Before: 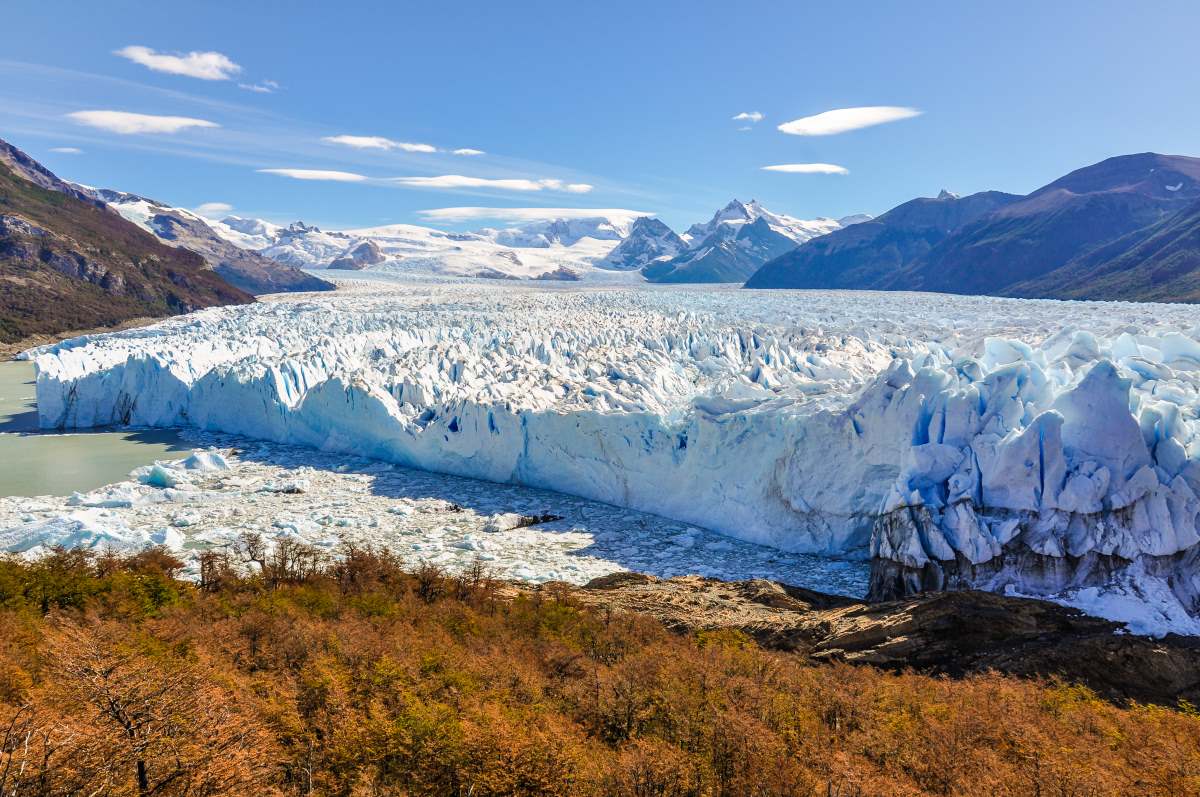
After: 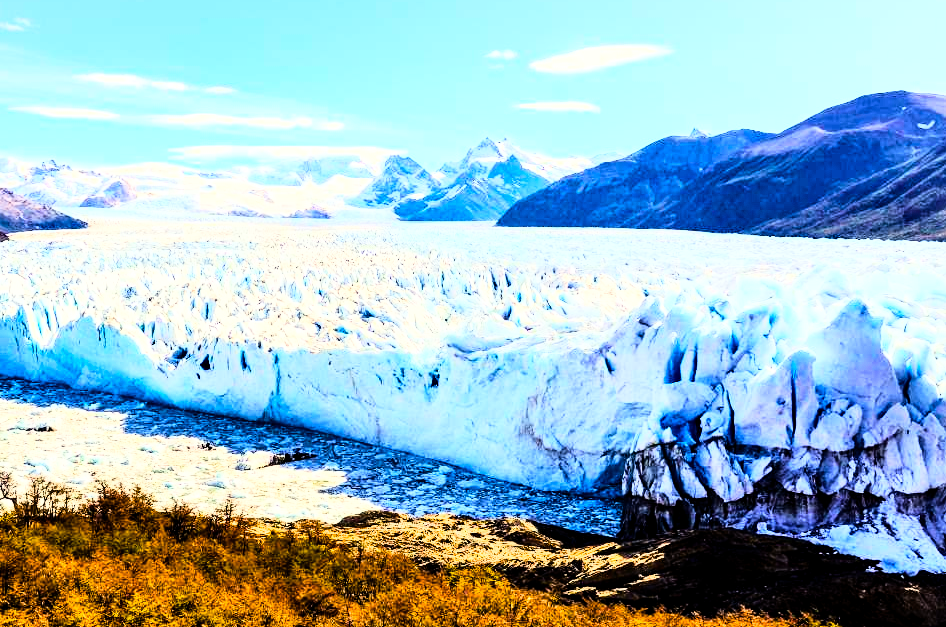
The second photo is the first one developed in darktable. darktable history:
crop and rotate: left 20.74%, top 7.912%, right 0.375%, bottom 13.378%
rgb curve: curves: ch0 [(0, 0) (0.21, 0.15) (0.24, 0.21) (0.5, 0.75) (0.75, 0.96) (0.89, 0.99) (1, 1)]; ch1 [(0, 0.02) (0.21, 0.13) (0.25, 0.2) (0.5, 0.67) (0.75, 0.9) (0.89, 0.97) (1, 1)]; ch2 [(0, 0.02) (0.21, 0.13) (0.25, 0.2) (0.5, 0.67) (0.75, 0.9) (0.89, 0.97) (1, 1)], compensate middle gray true
color balance rgb: shadows lift › luminance -21.66%, shadows lift › chroma 6.57%, shadows lift › hue 270°, power › chroma 0.68%, power › hue 60°, highlights gain › luminance 6.08%, highlights gain › chroma 1.33%, highlights gain › hue 90°, global offset › luminance -0.87%, perceptual saturation grading › global saturation 26.86%, perceptual saturation grading › highlights -28.39%, perceptual saturation grading › mid-tones 15.22%, perceptual saturation grading › shadows 33.98%, perceptual brilliance grading › highlights 10%, perceptual brilliance grading › mid-tones 5%
